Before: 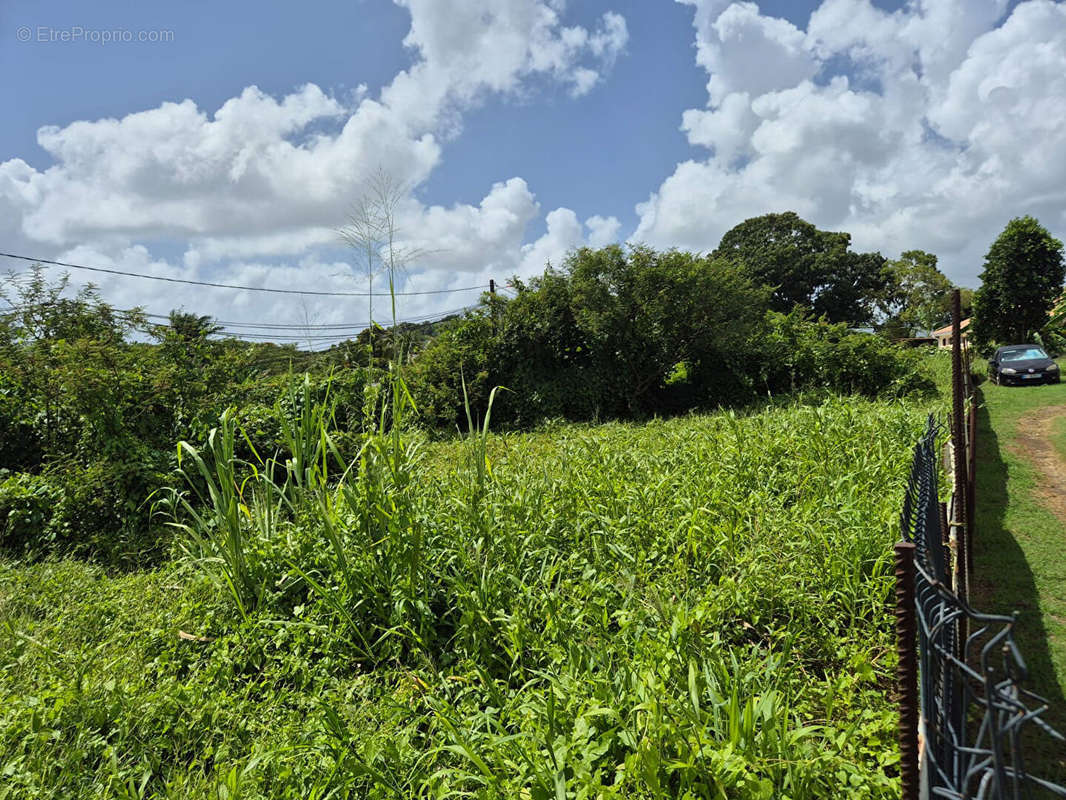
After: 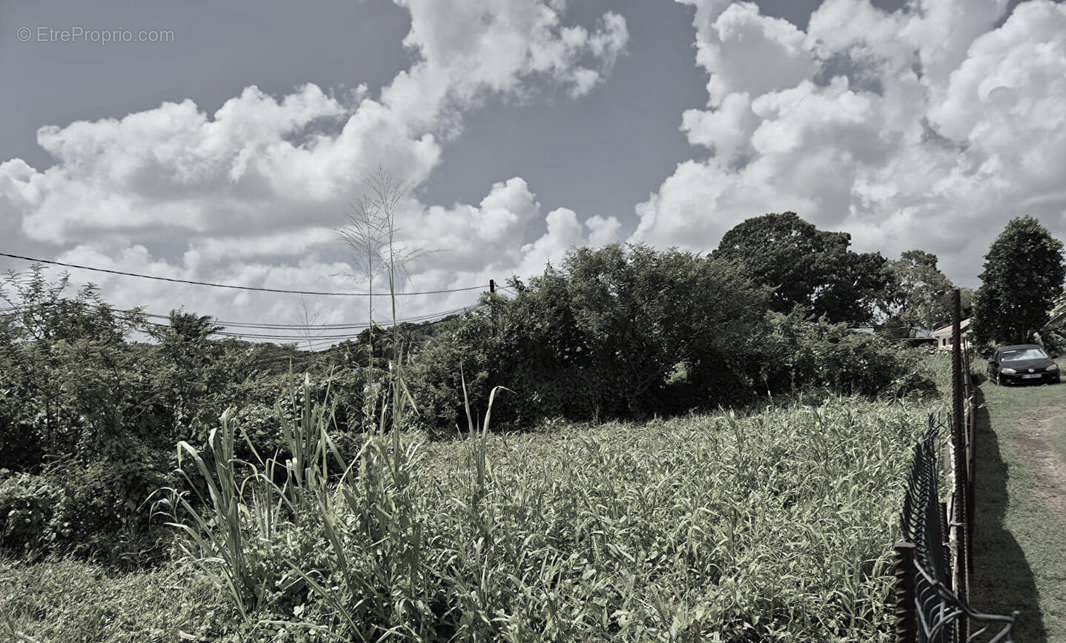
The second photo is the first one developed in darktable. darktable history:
color correction: highlights b* 0.01, saturation 0.225
crop: bottom 19.602%
haze removal: compatibility mode true, adaptive false
